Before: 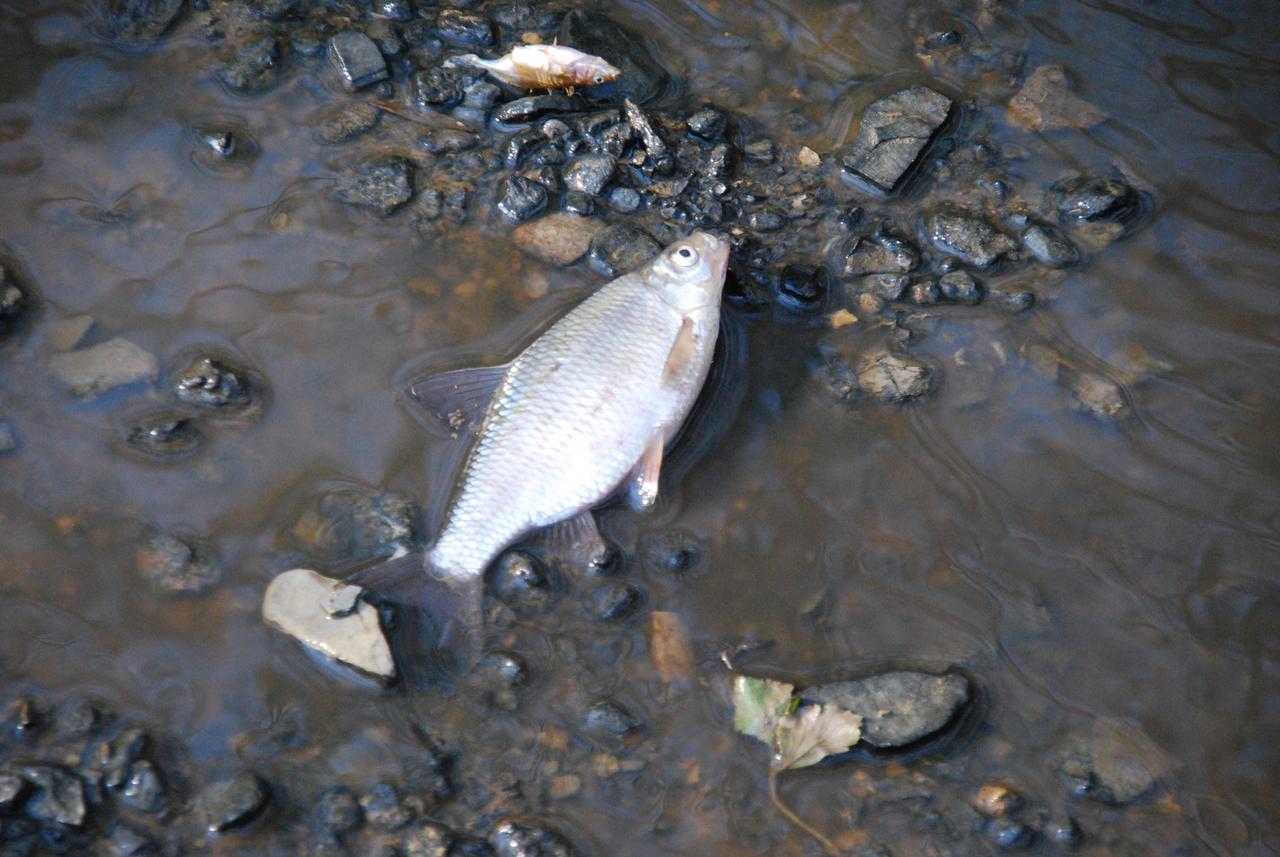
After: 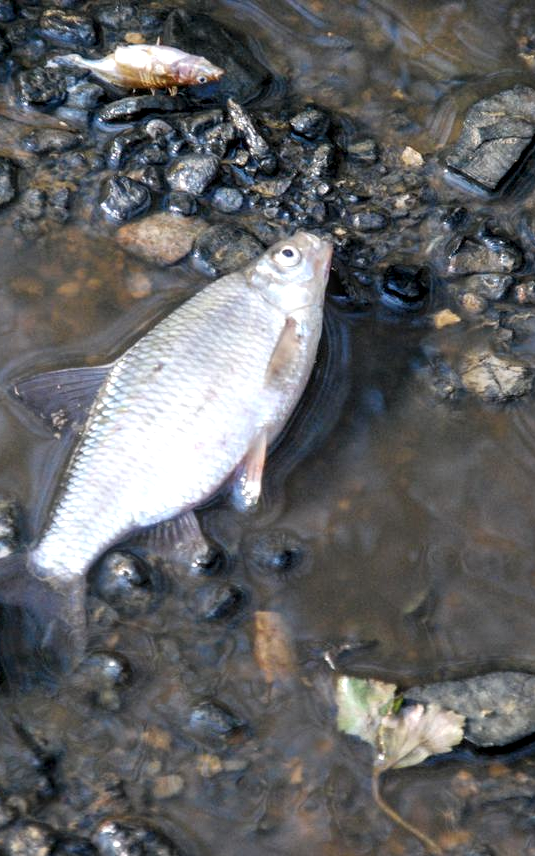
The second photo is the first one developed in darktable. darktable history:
crop: left 31.061%, right 27.127%
local contrast: detail 150%
